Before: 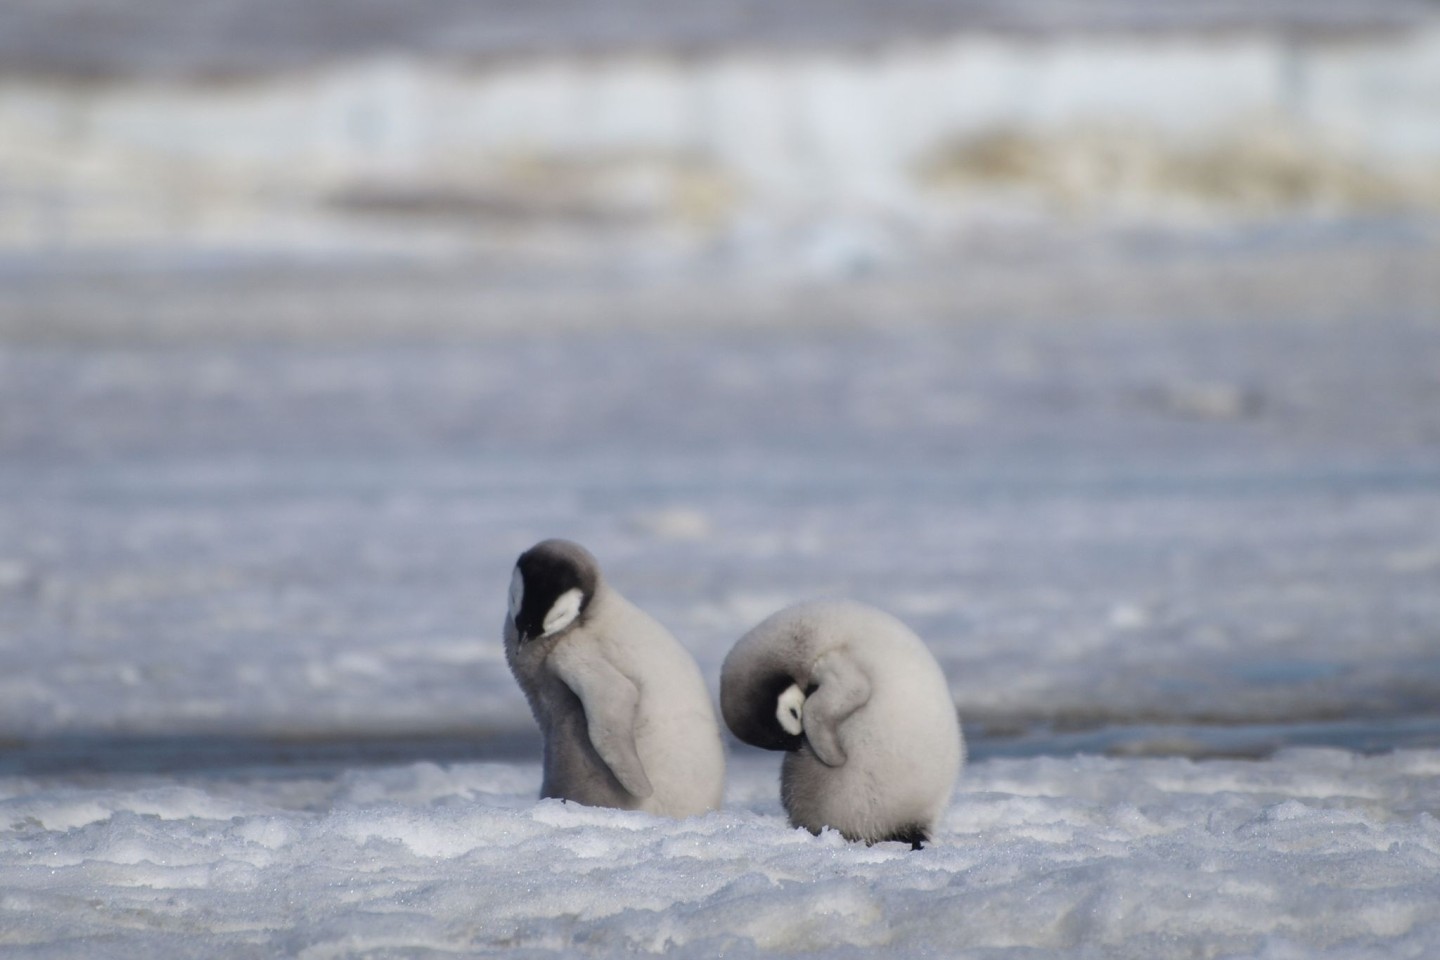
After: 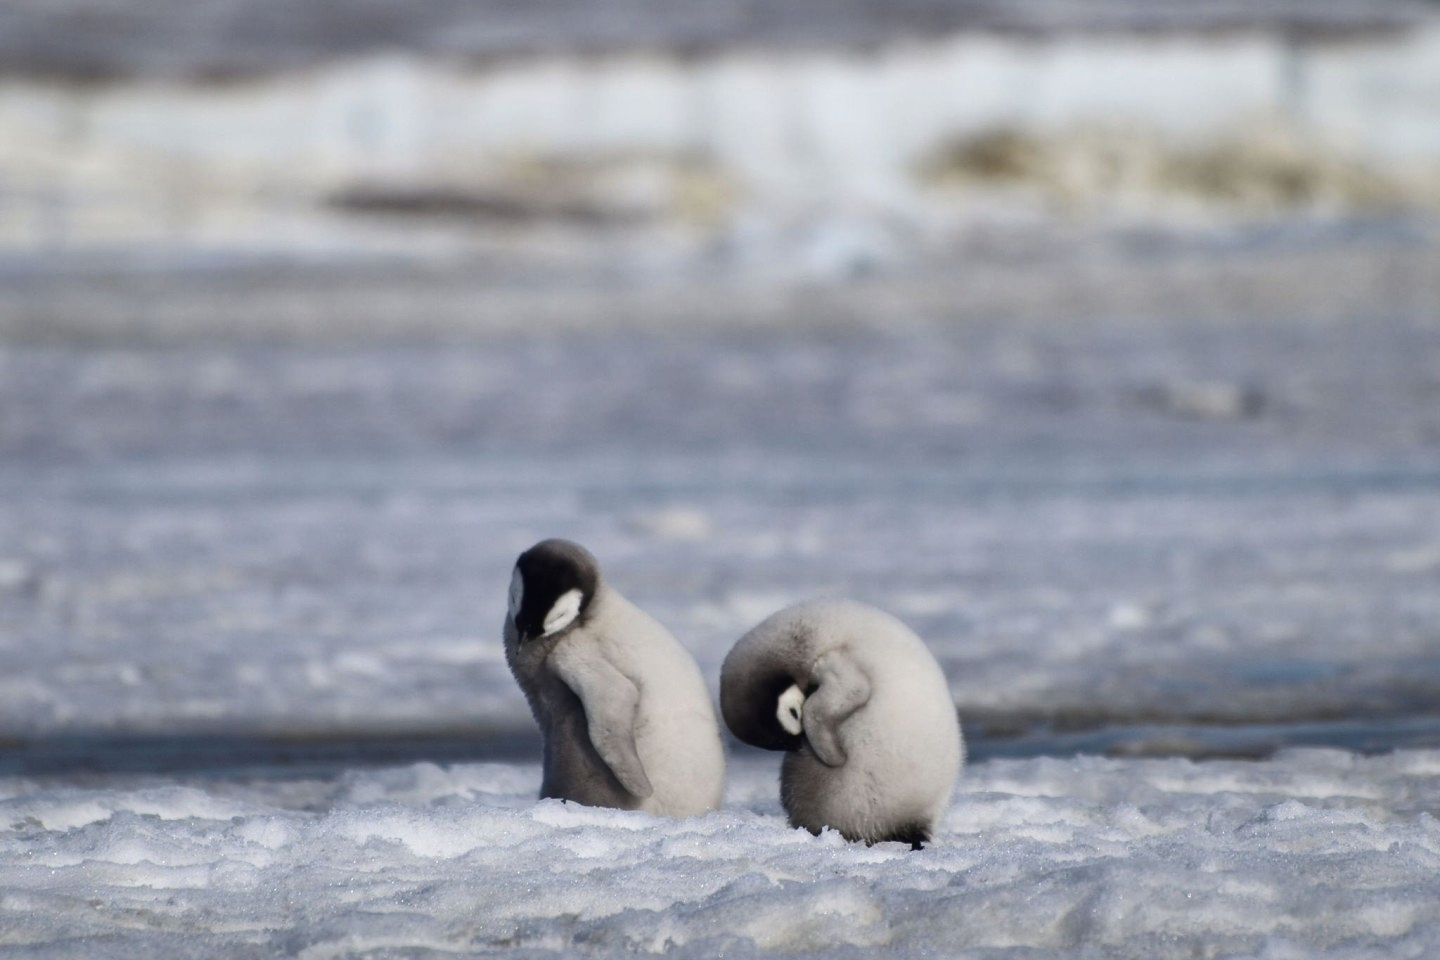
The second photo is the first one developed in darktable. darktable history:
contrast brightness saturation: contrast 0.218
shadows and highlights: radius 116.12, shadows 42.26, highlights -62.02, soften with gaussian
